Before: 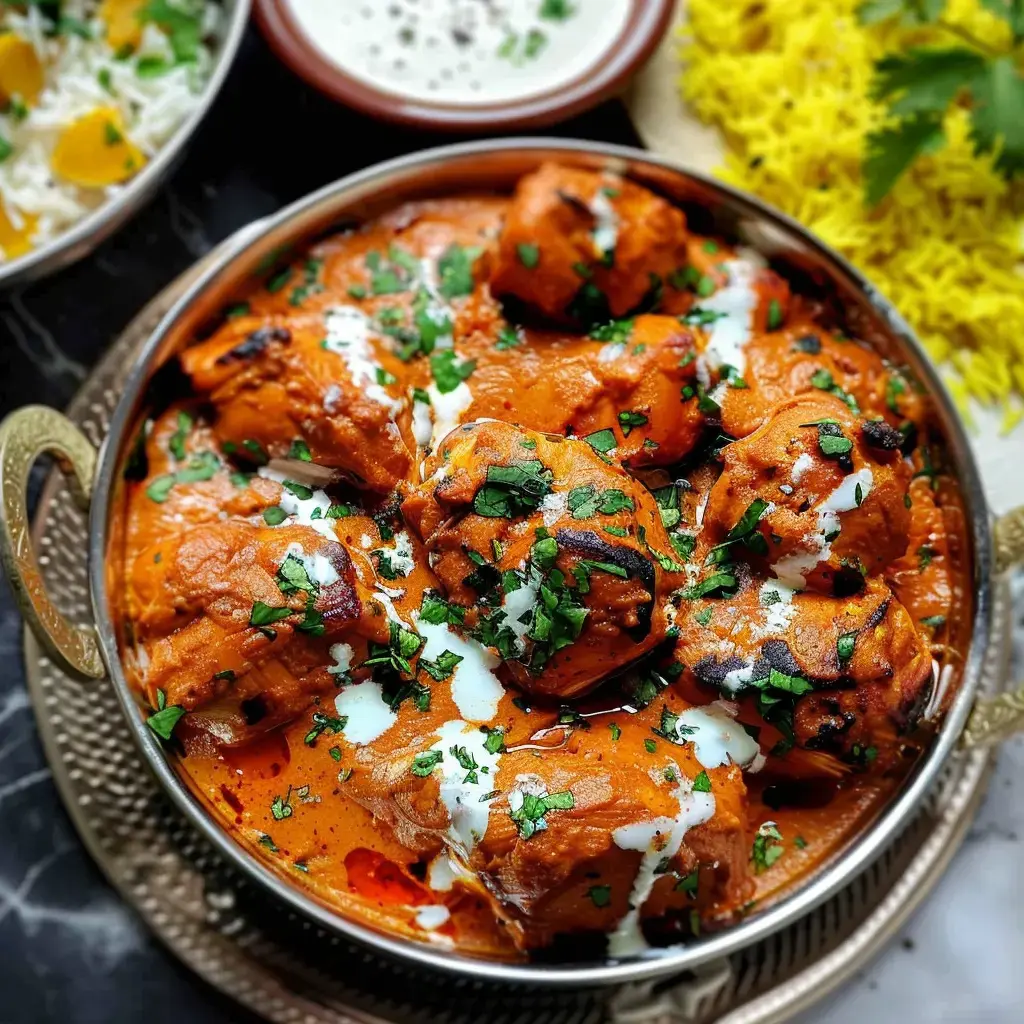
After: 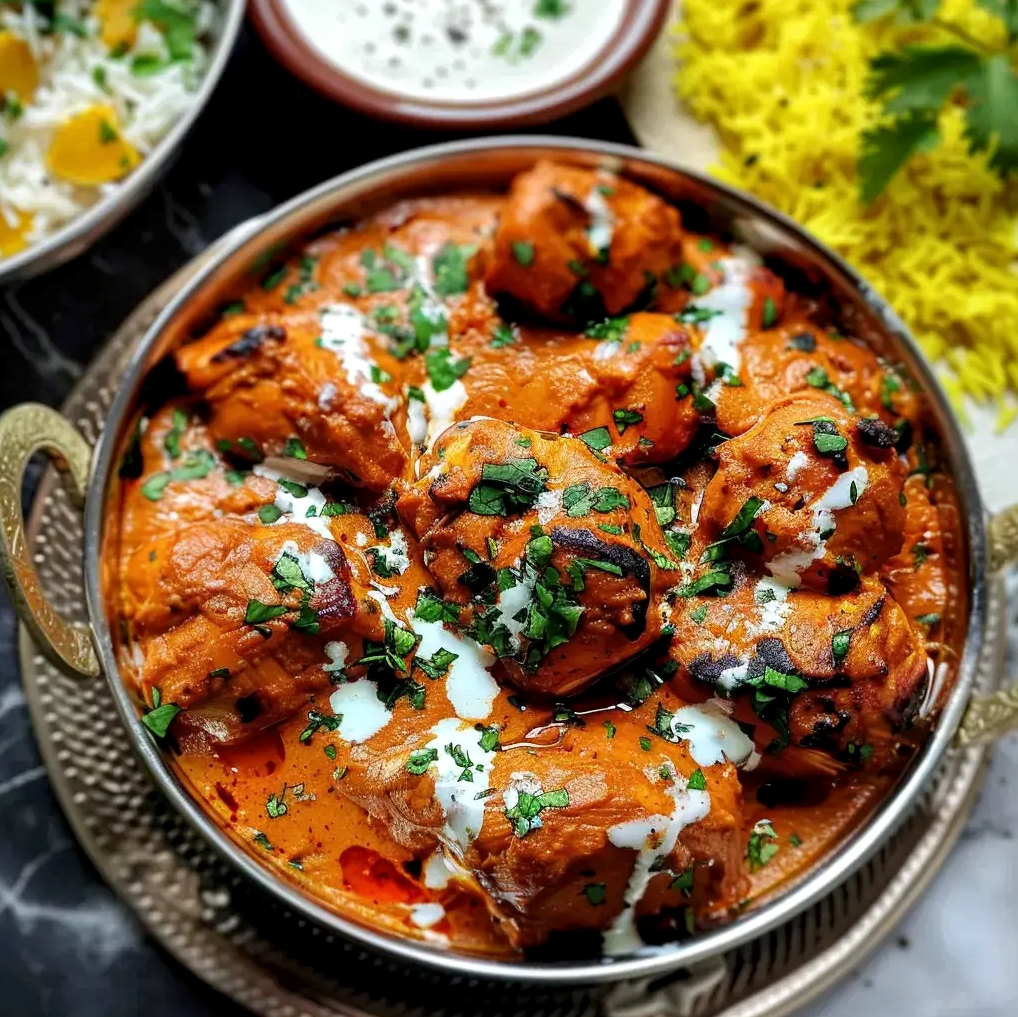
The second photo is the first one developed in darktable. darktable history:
crop and rotate: left 0.566%, top 0.268%, bottom 0.394%
local contrast: highlights 101%, shadows 102%, detail 119%, midtone range 0.2
